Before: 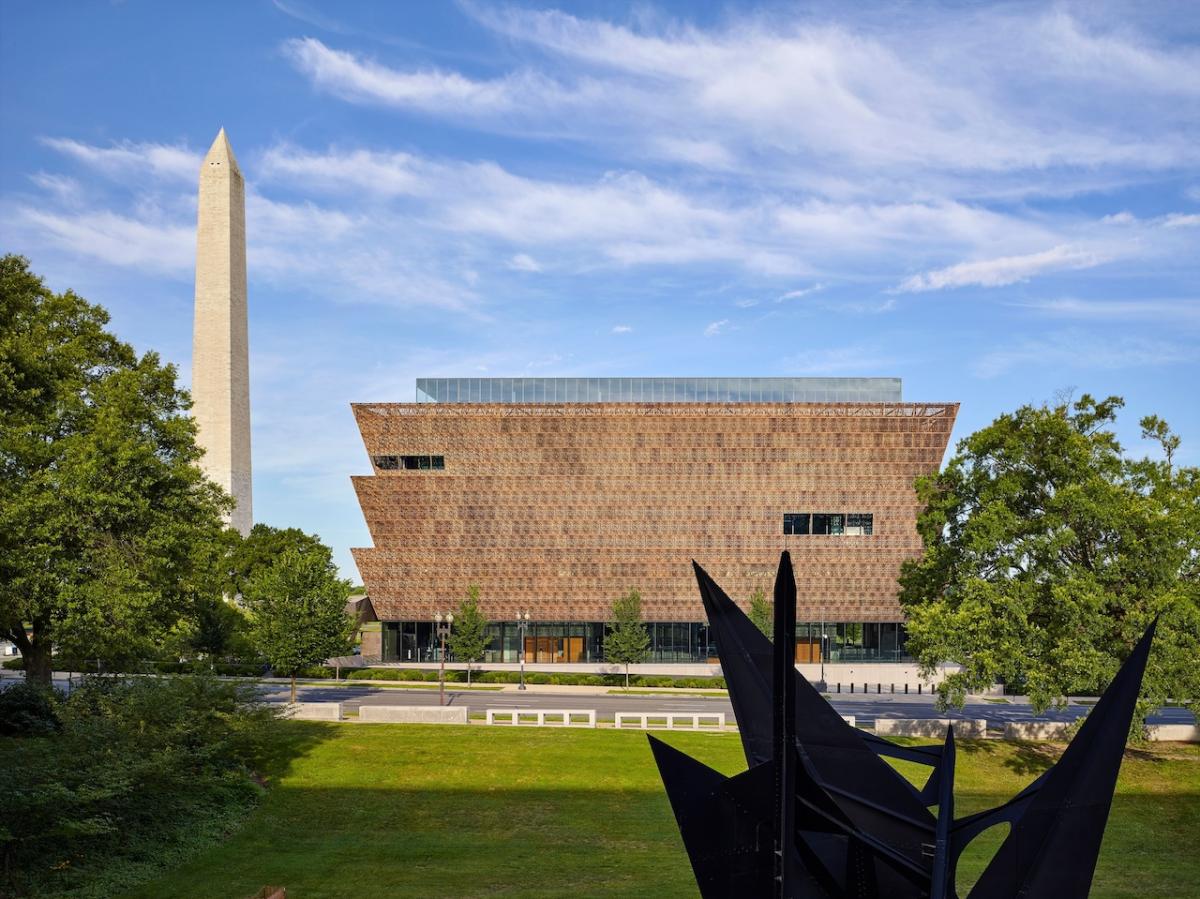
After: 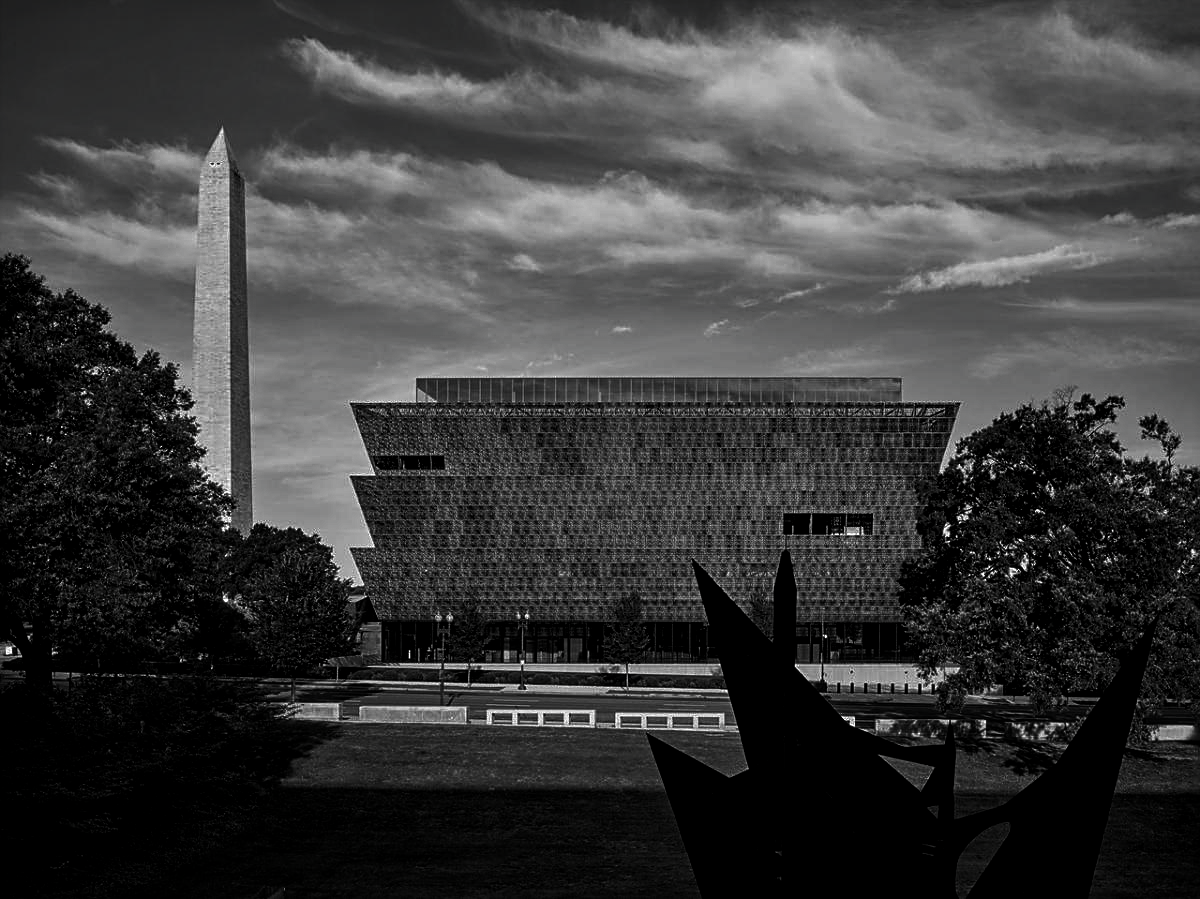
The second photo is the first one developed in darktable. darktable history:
contrast brightness saturation: contrast 0.022, brightness -0.999, saturation -0.996
color balance rgb: power › chroma 2.177%, power › hue 165.57°, perceptual saturation grading › global saturation 4.104%, global vibrance 20%
local contrast: on, module defaults
sharpen: on, module defaults
